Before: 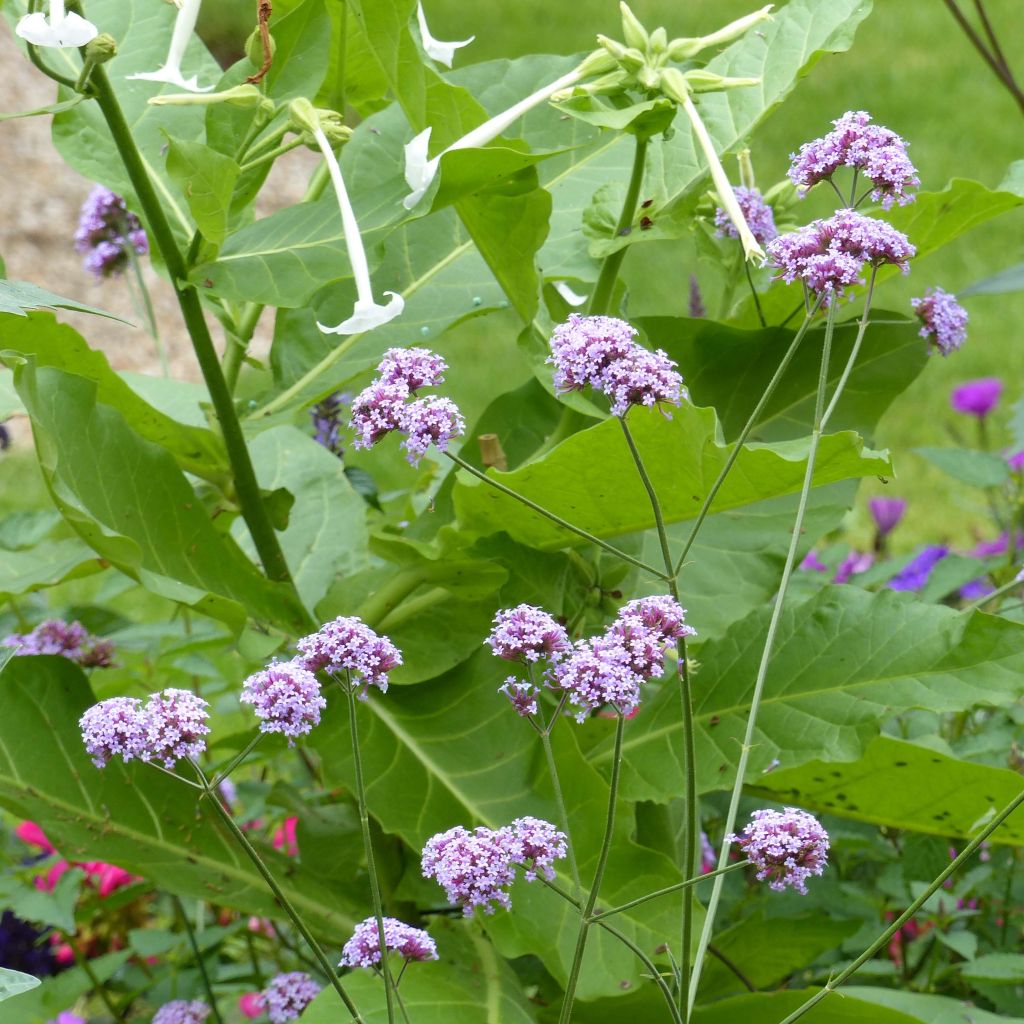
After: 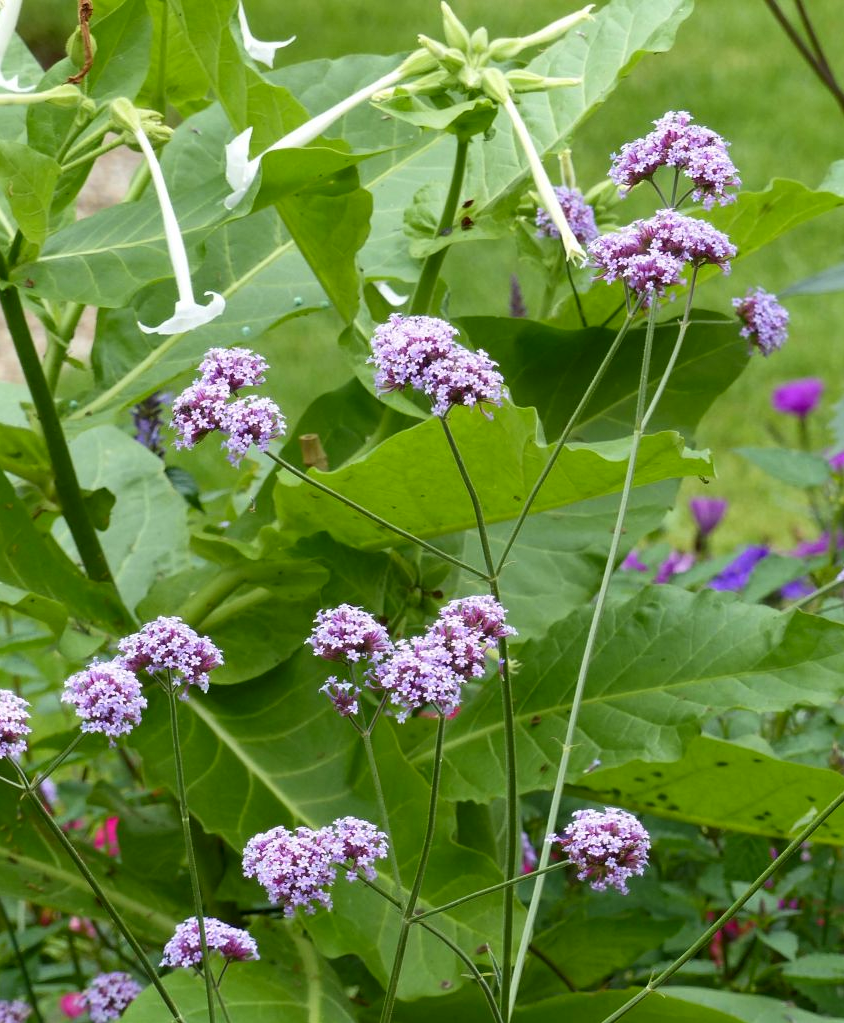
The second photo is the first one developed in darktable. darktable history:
tone curve: curves: ch0 [(0, 0) (0.003, 0.019) (0.011, 0.019) (0.025, 0.022) (0.044, 0.026) (0.069, 0.032) (0.1, 0.052) (0.136, 0.081) (0.177, 0.123) (0.224, 0.17) (0.277, 0.219) (0.335, 0.276) (0.399, 0.344) (0.468, 0.421) (0.543, 0.508) (0.623, 0.604) (0.709, 0.705) (0.801, 0.797) (0.898, 0.894) (1, 1)], color space Lab, independent channels
crop: left 17.481%, bottom 0.029%
